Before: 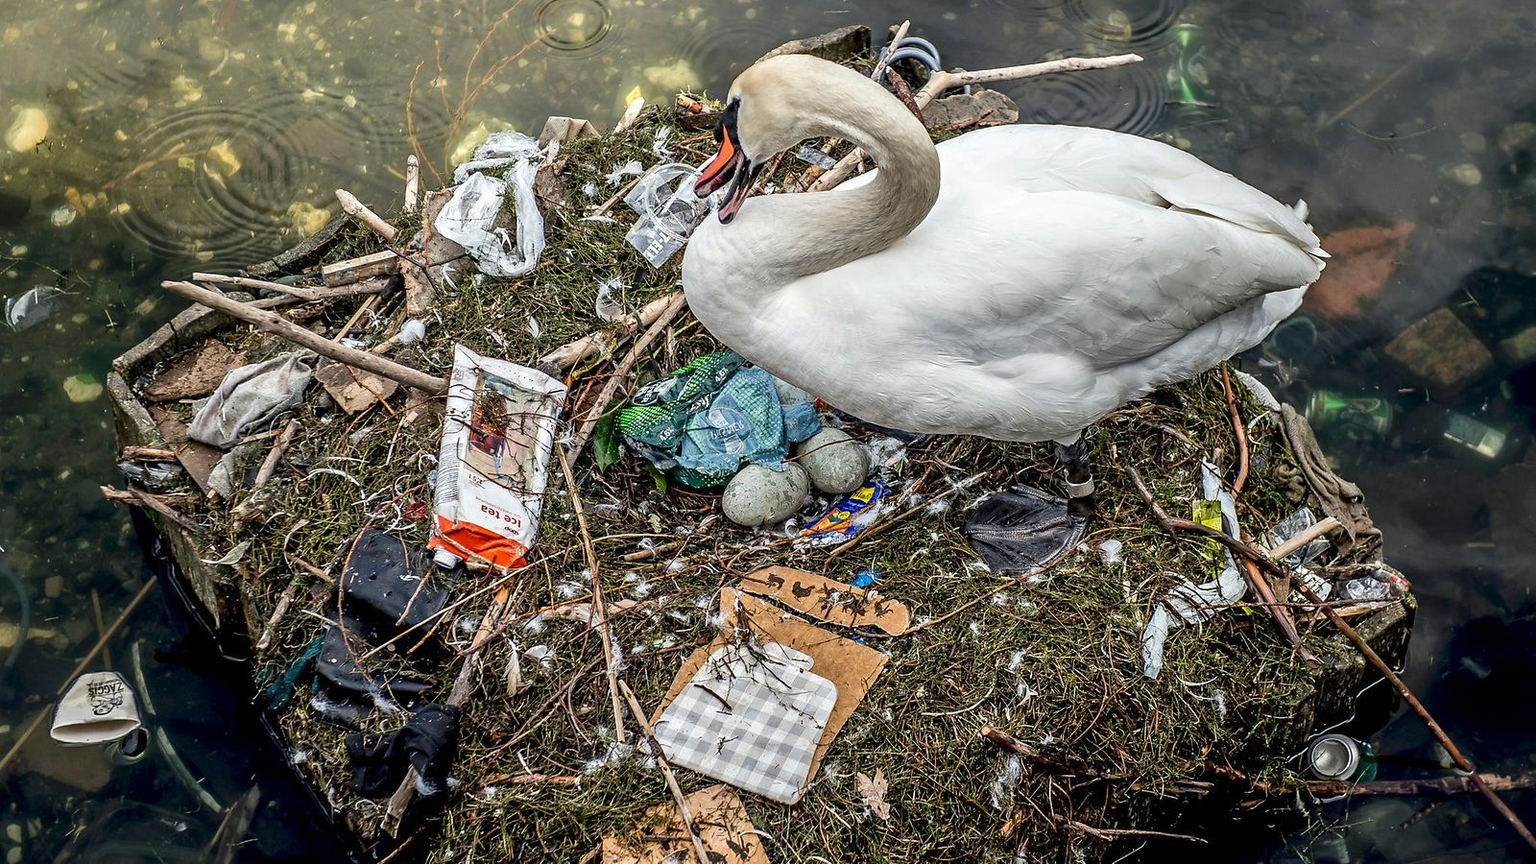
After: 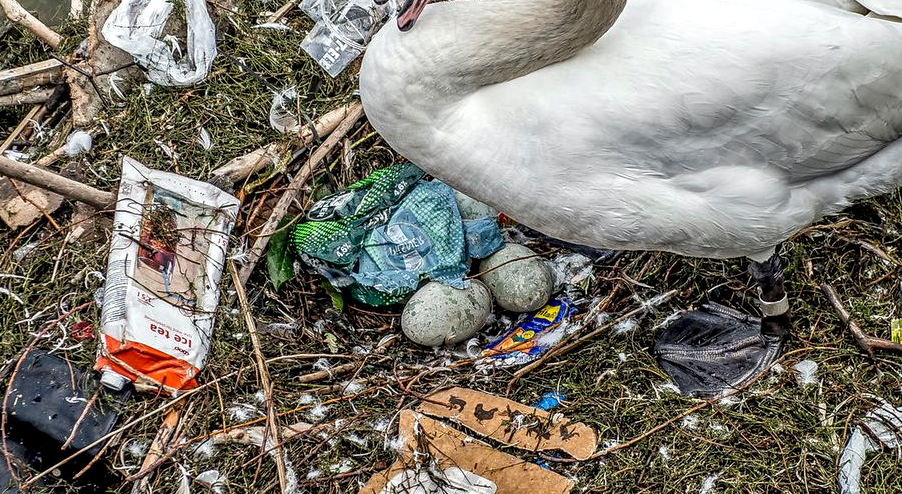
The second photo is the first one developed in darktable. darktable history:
local contrast: detail 130%
crop and rotate: left 21.96%, top 22.463%, right 21.638%, bottom 22.636%
levels: black 0.033%
